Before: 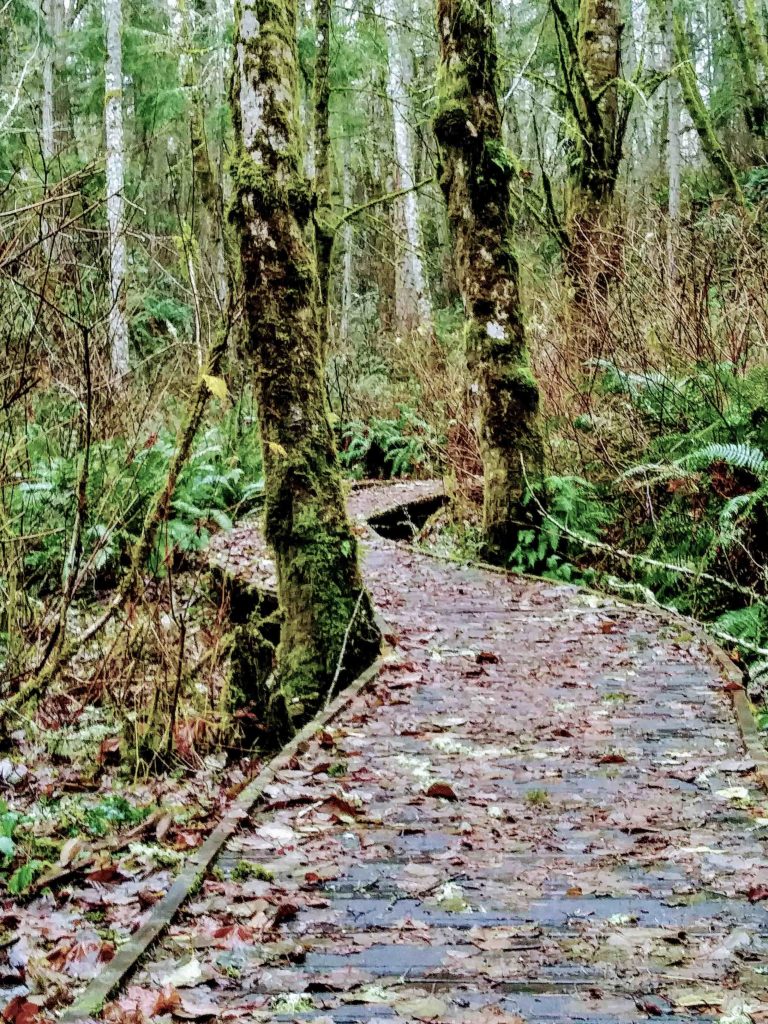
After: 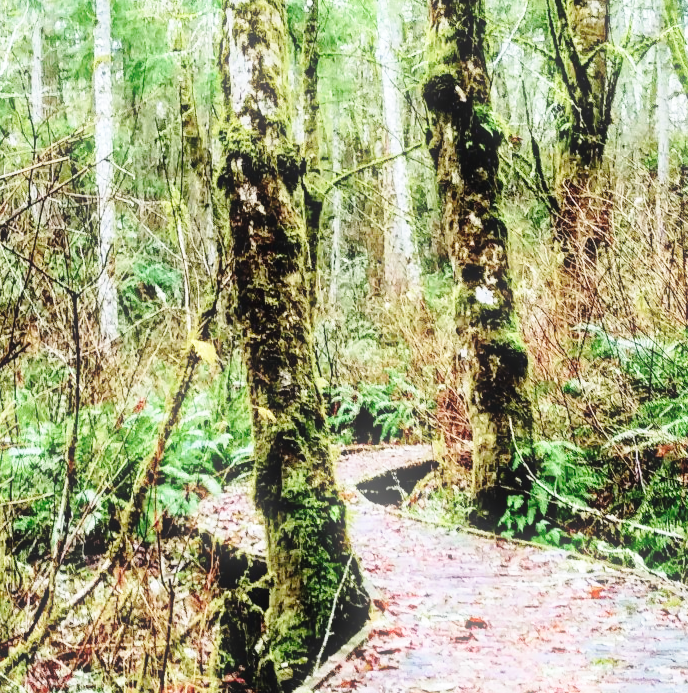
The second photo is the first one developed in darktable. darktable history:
base curve: curves: ch0 [(0, 0) (0.028, 0.03) (0.121, 0.232) (0.46, 0.748) (0.859, 0.968) (1, 1)], preserve colors none
crop: left 1.509%, top 3.452%, right 7.696%, bottom 28.452%
bloom: size 5%, threshold 95%, strength 15%
